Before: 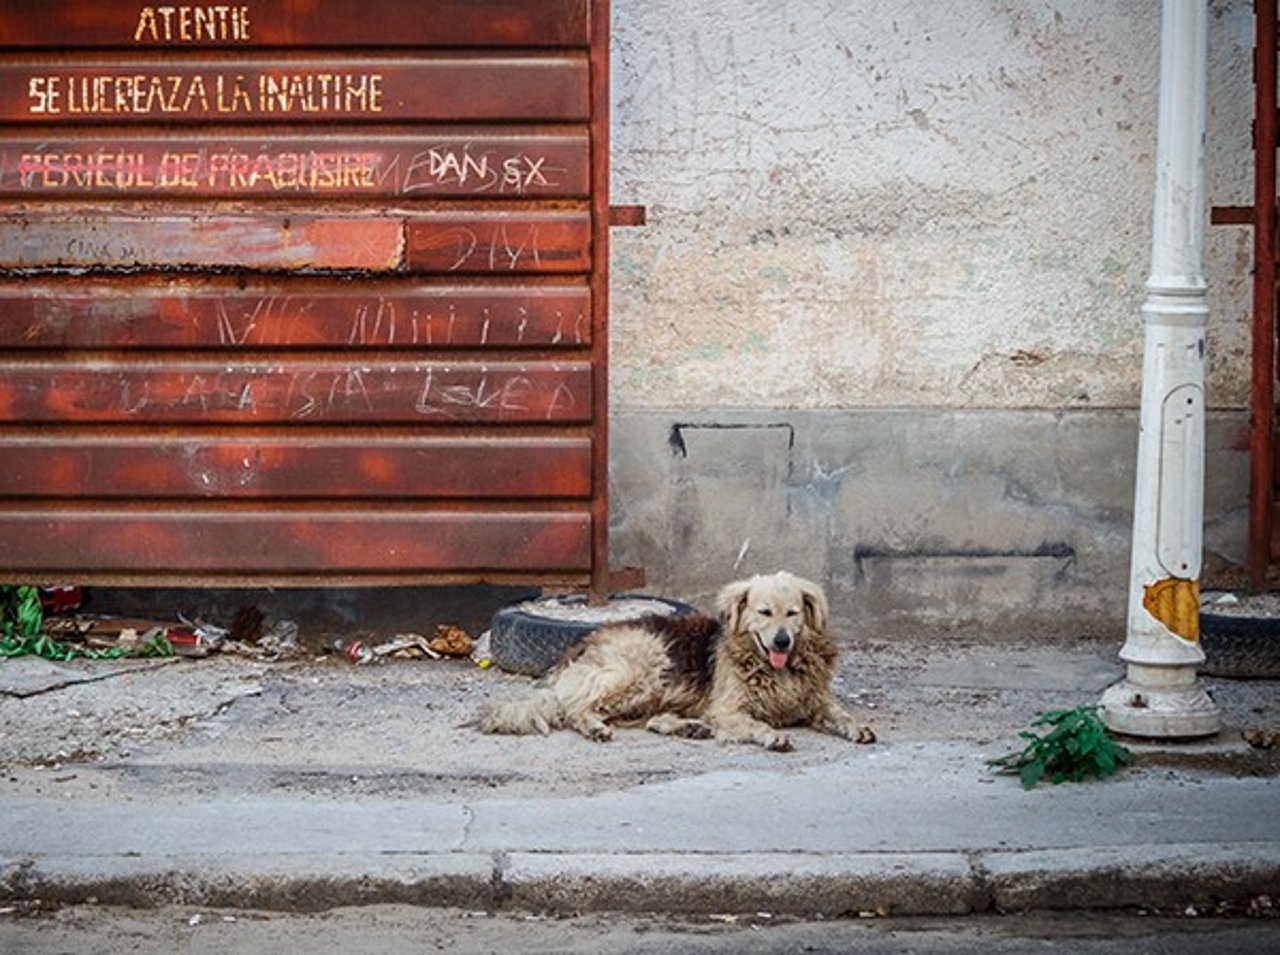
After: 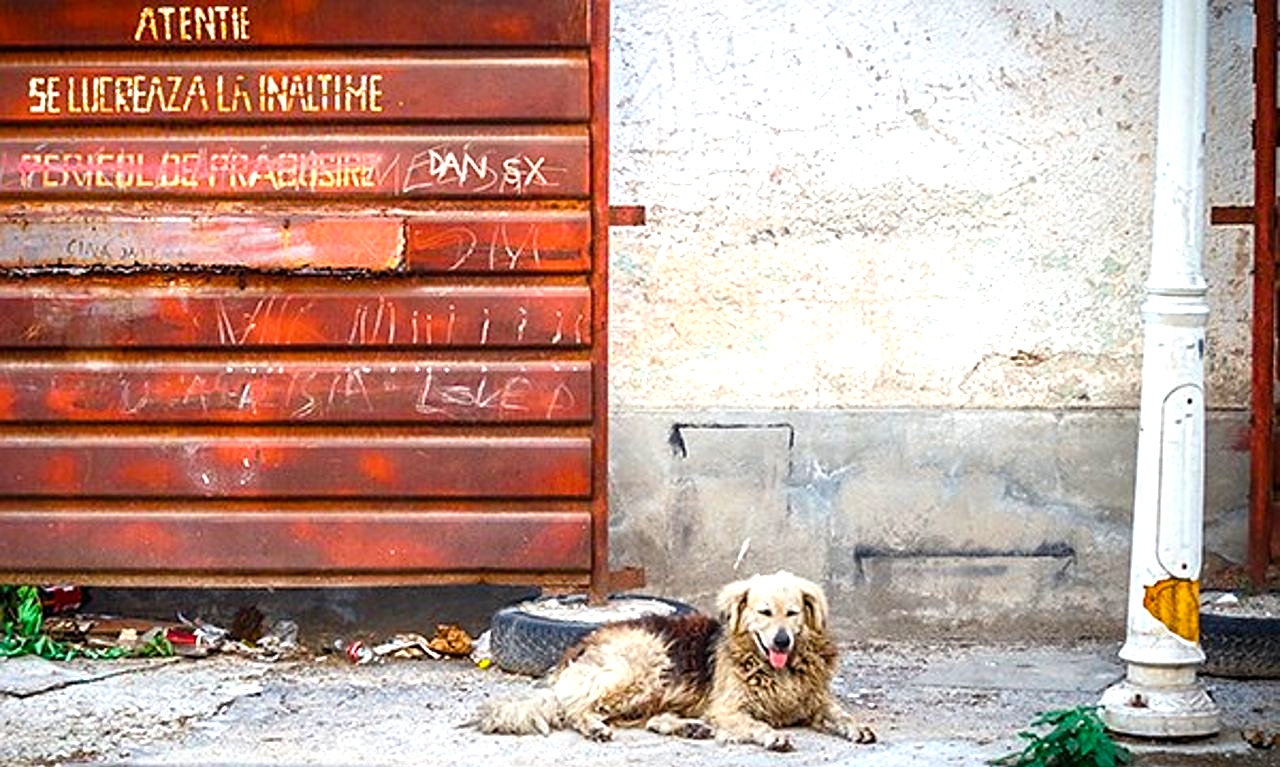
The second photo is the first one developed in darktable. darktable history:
exposure: black level correction 0, exposure 0.9 EV, compensate highlight preservation false
color balance rgb: perceptual saturation grading › global saturation 30%, global vibrance 10%
crop: bottom 19.644%
sharpen: on, module defaults
